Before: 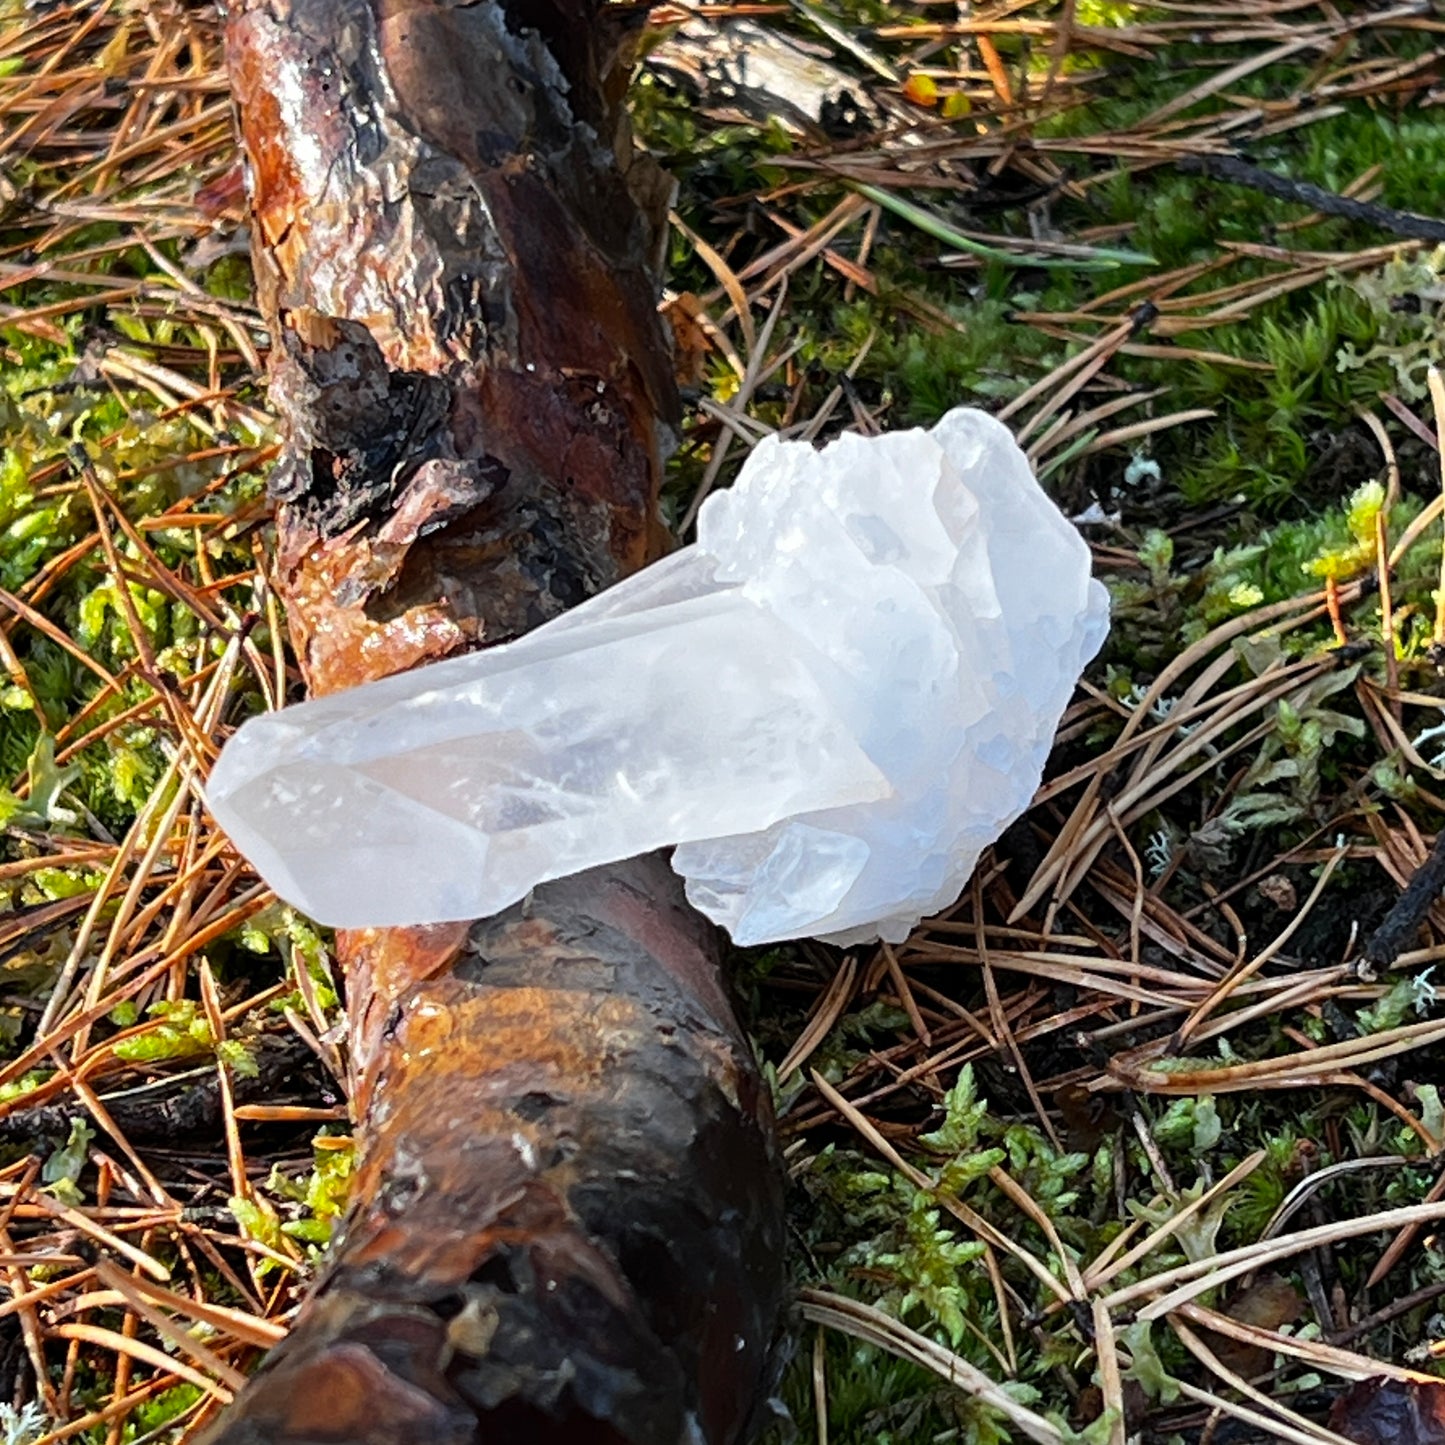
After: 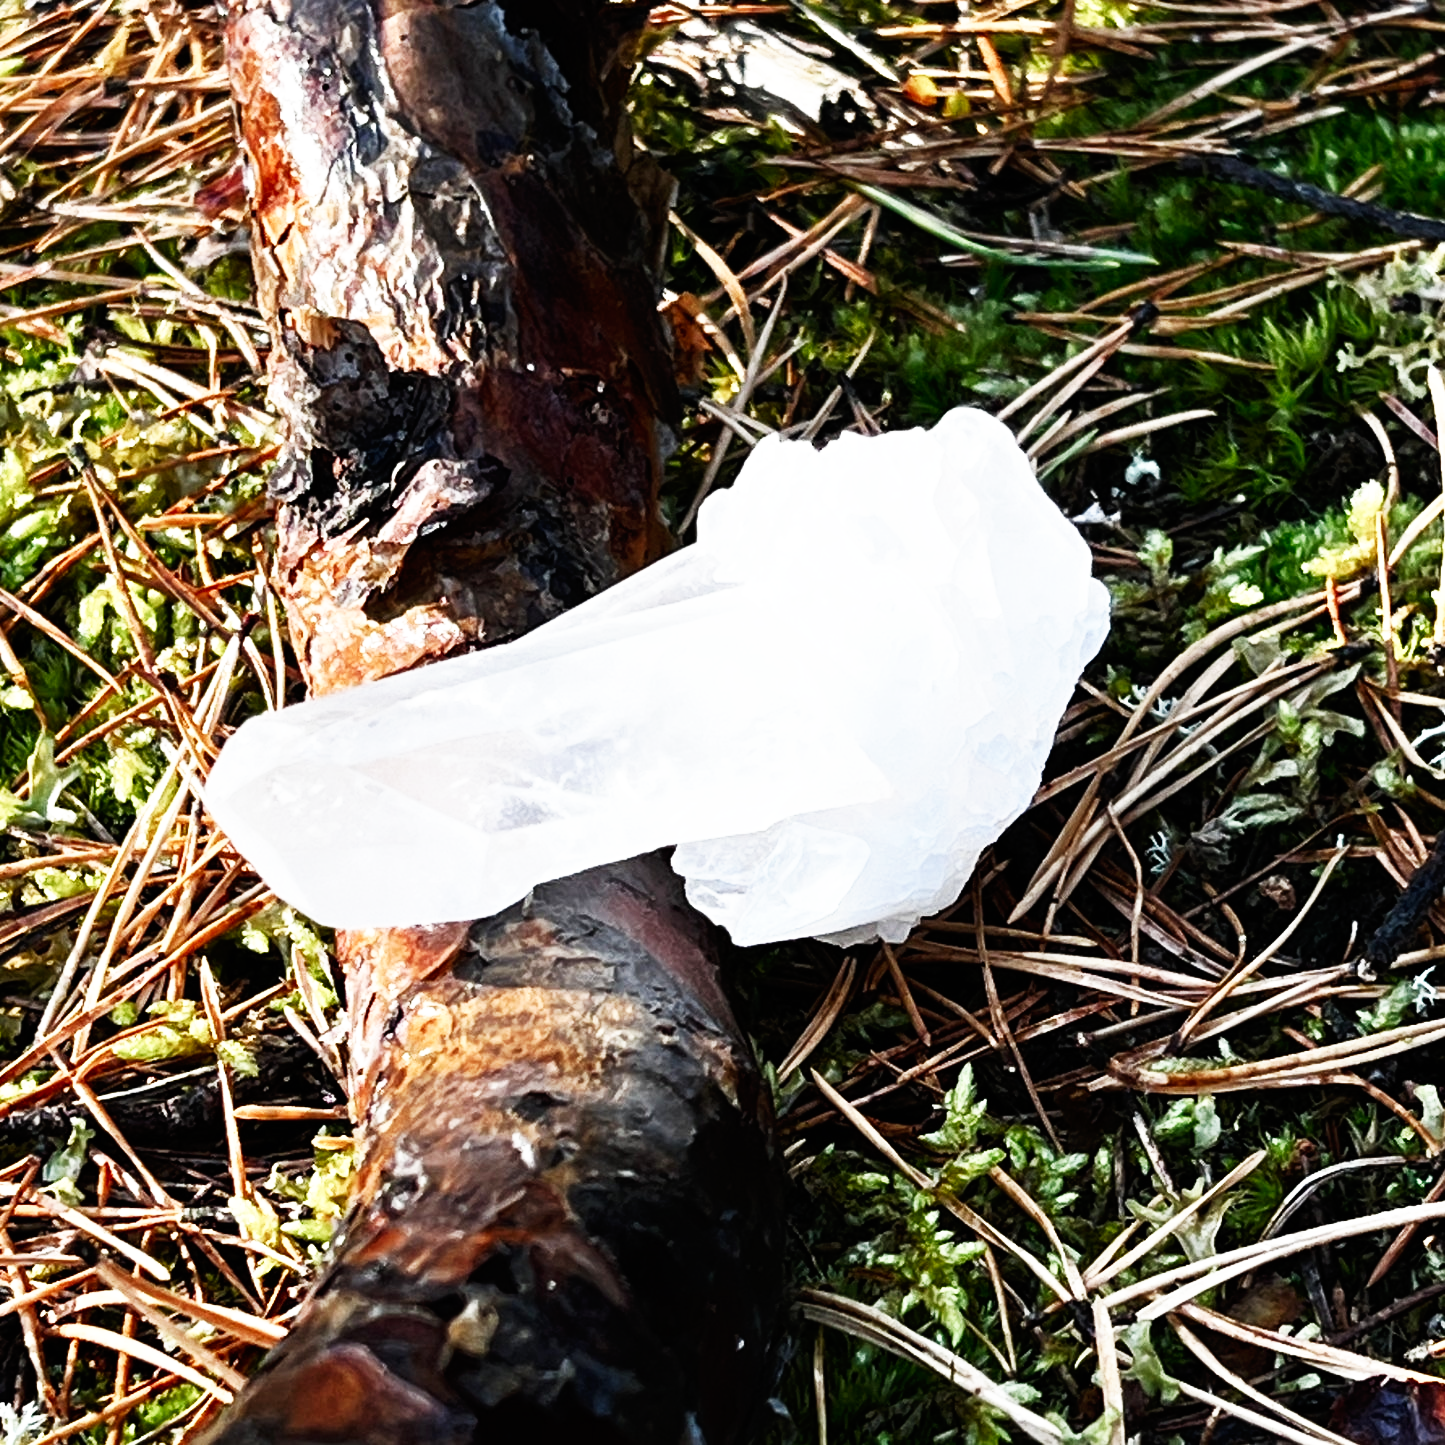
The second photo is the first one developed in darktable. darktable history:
color balance rgb: perceptual saturation grading › highlights -31.88%, perceptual saturation grading › mid-tones 5.8%, perceptual saturation grading › shadows 18.12%, perceptual brilliance grading › highlights 3.62%, perceptual brilliance grading › mid-tones -18.12%, perceptual brilliance grading › shadows -41.3%
base curve: curves: ch0 [(0, 0) (0.007, 0.004) (0.027, 0.03) (0.046, 0.07) (0.207, 0.54) (0.442, 0.872) (0.673, 0.972) (1, 1)], preserve colors none
